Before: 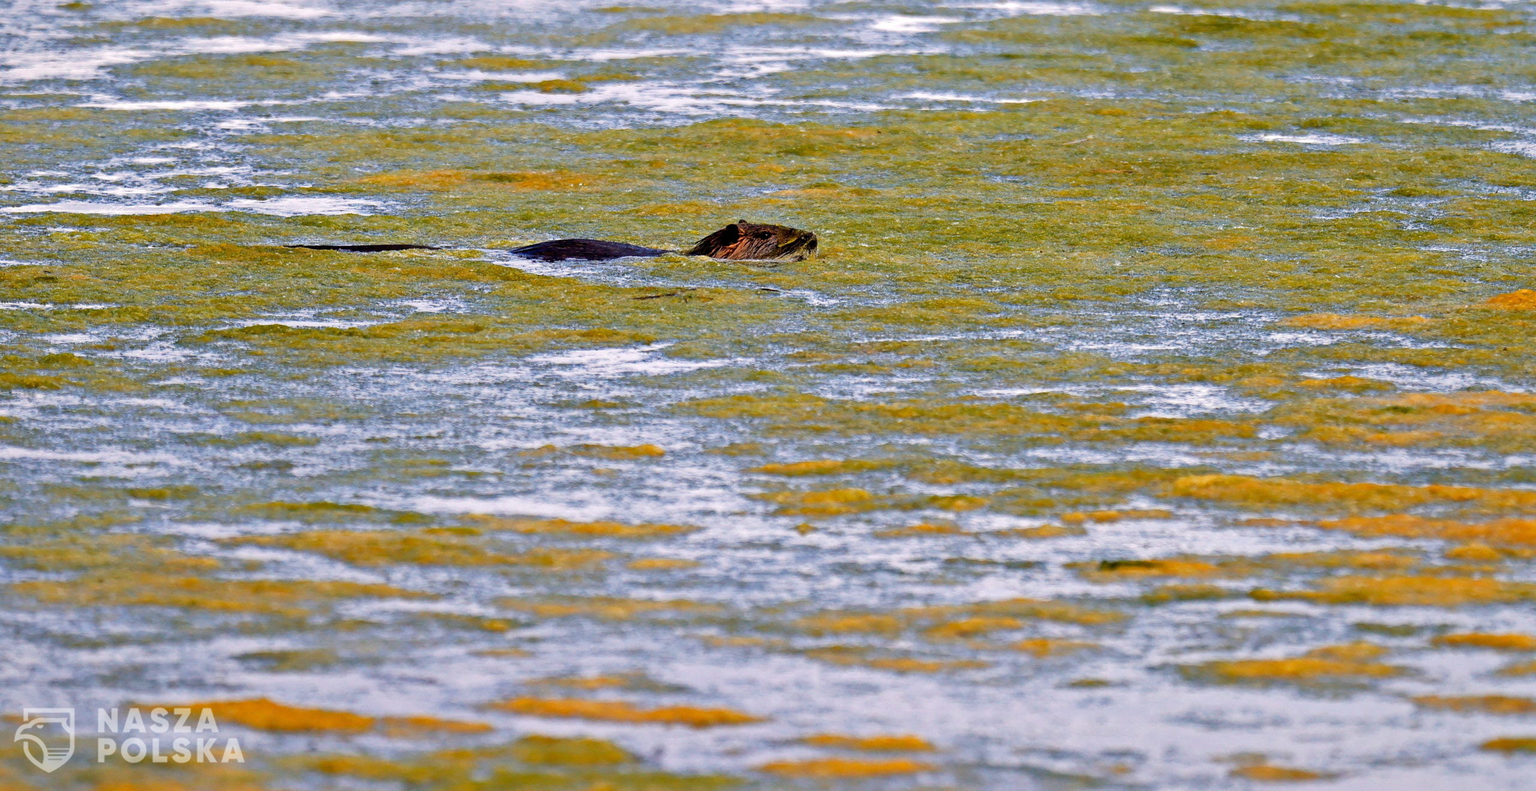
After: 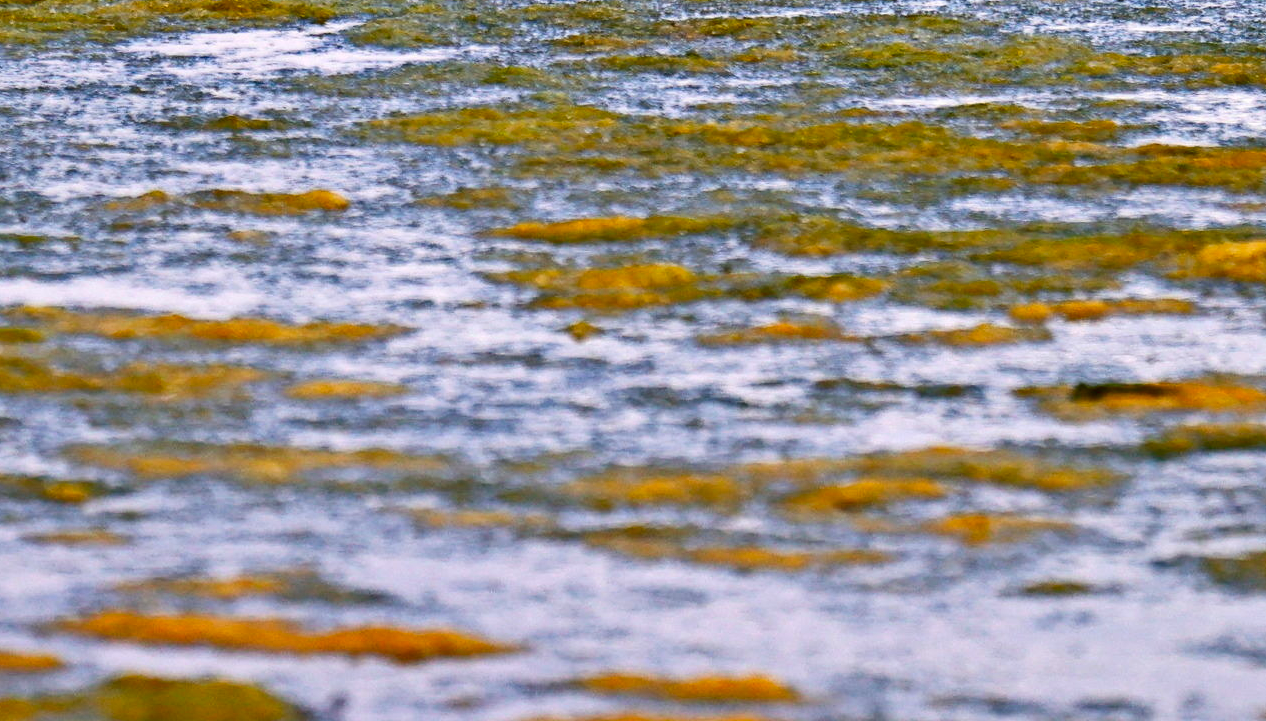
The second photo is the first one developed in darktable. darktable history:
contrast brightness saturation: contrast 0.22, brightness -0.19, saturation 0.24
crop: left 29.672%, top 41.786%, right 20.851%, bottom 3.487%
